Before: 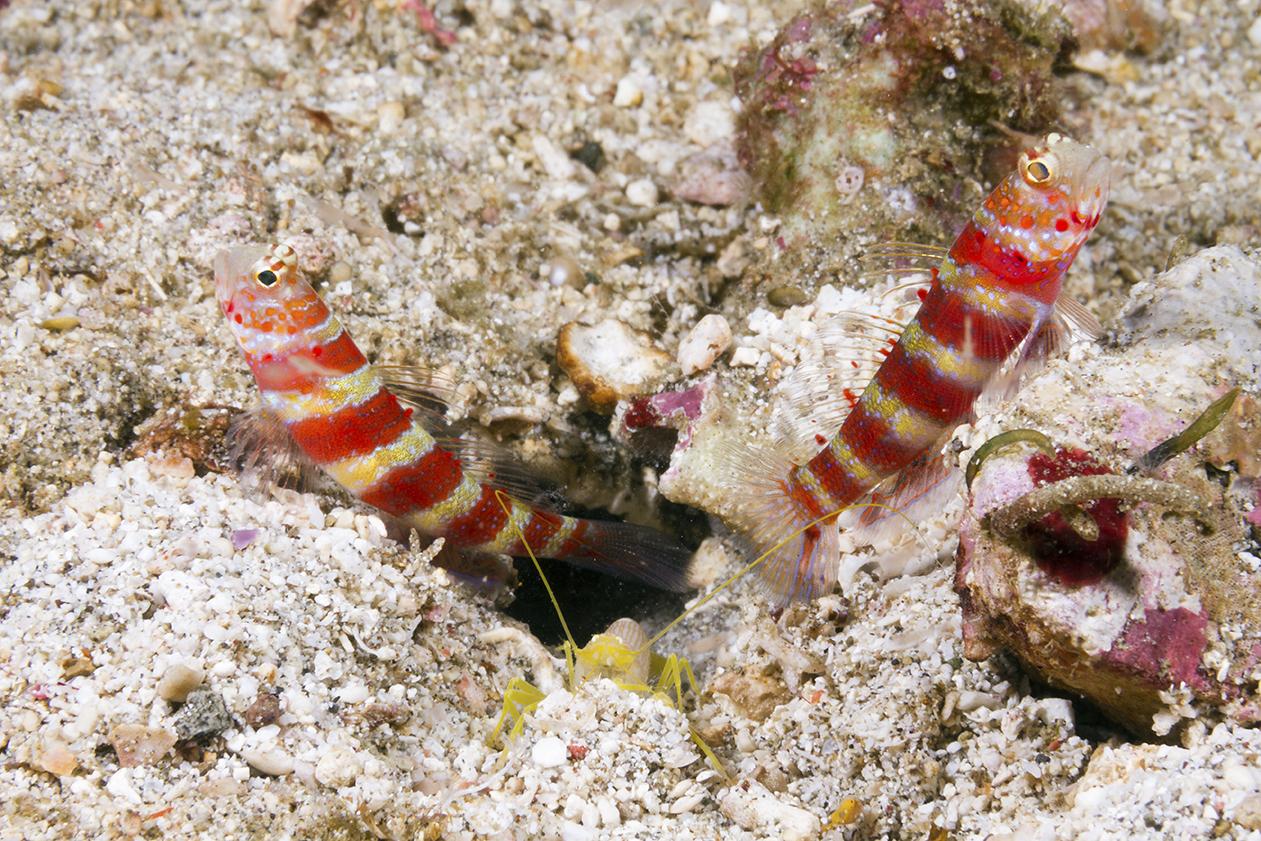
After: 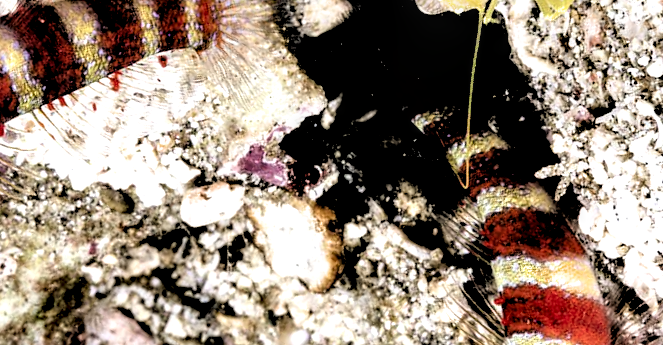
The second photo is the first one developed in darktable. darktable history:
filmic rgb: black relative exposure -1.14 EV, white relative exposure 2.1 EV, threshold 2.95 EV, hardness 1.55, contrast 2.234, color science v6 (2022), enable highlight reconstruction true
crop and rotate: angle 148.25°, left 9.148%, top 15.569%, right 4.572%, bottom 17.069%
local contrast: highlights 60%, shadows 63%, detail 160%
